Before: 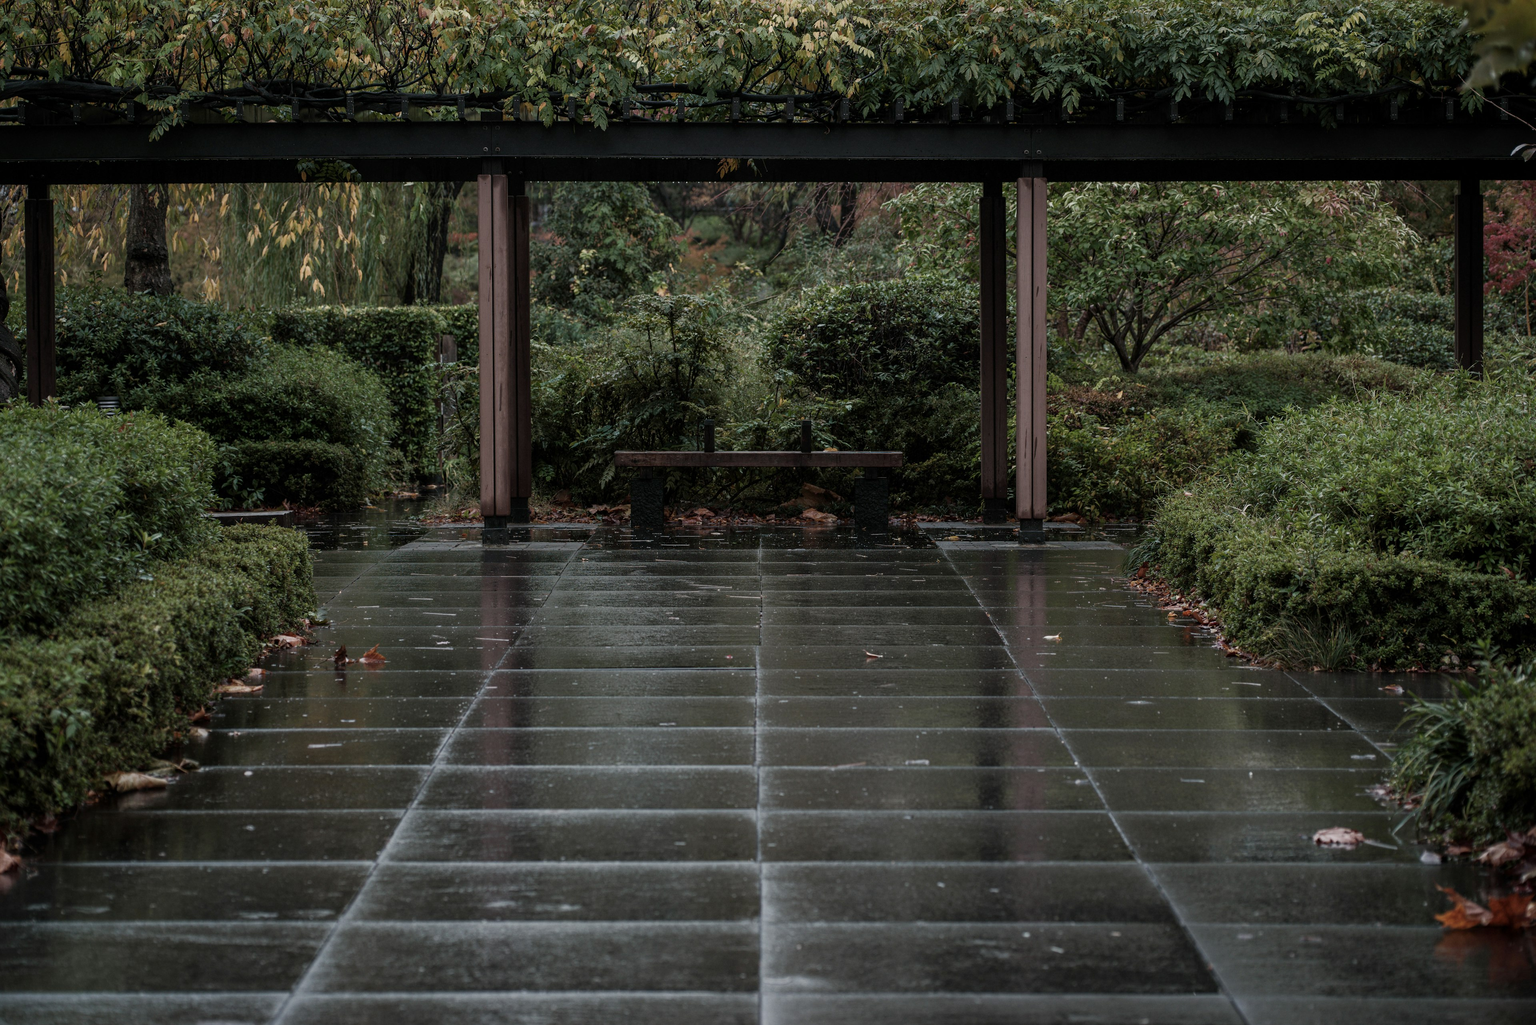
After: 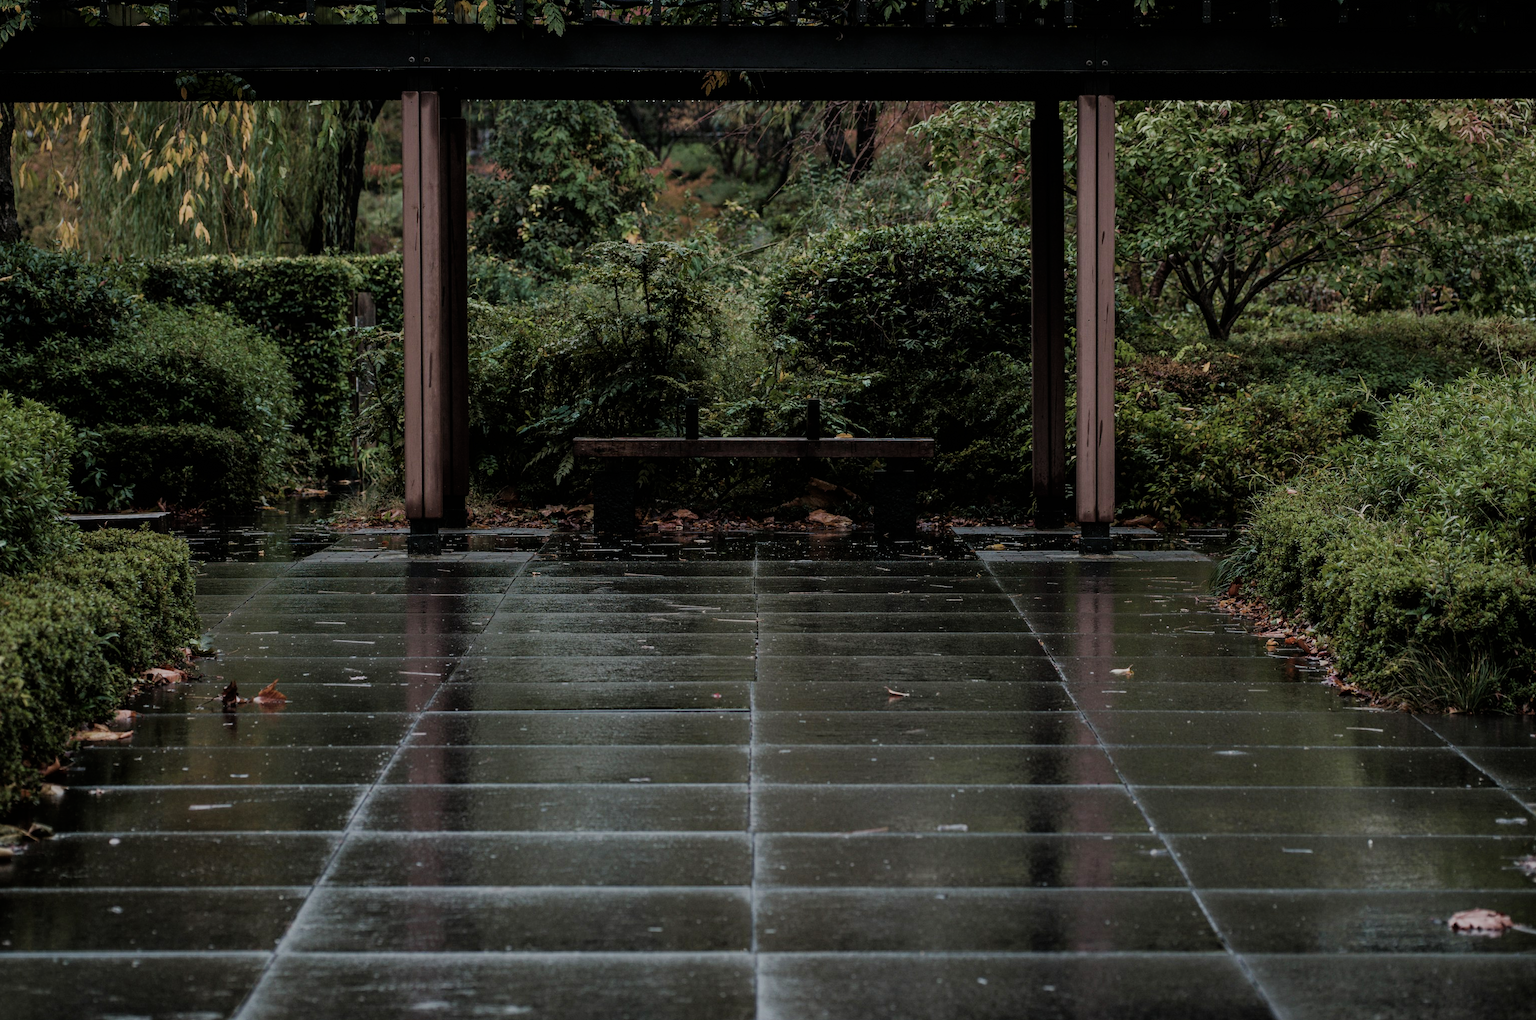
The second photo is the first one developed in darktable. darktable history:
filmic rgb: black relative exposure -8.57 EV, white relative exposure 5.55 EV, threshold 5.94 EV, hardness 3.37, contrast 1.019, enable highlight reconstruction true
velvia: on, module defaults
crop and rotate: left 10.258%, top 9.983%, right 9.906%, bottom 10.575%
